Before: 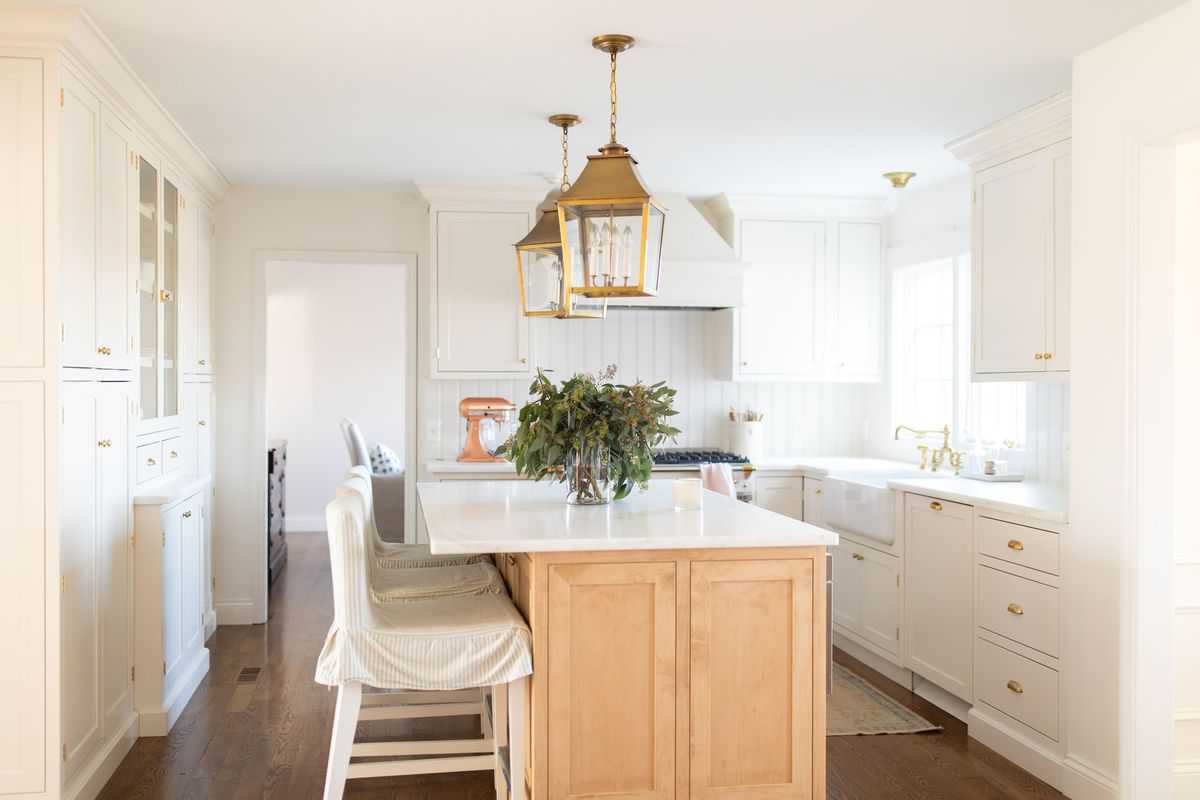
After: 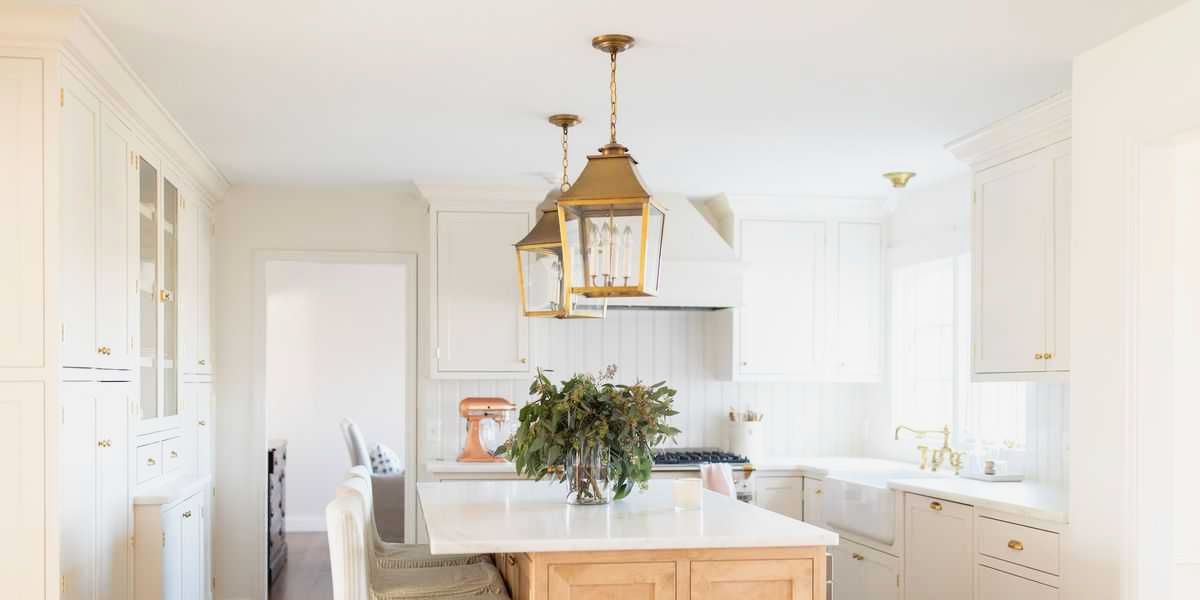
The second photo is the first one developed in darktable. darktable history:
crop: bottom 24.991%
filmic rgb: black relative exposure -16 EV, white relative exposure 2.9 EV, hardness 10
